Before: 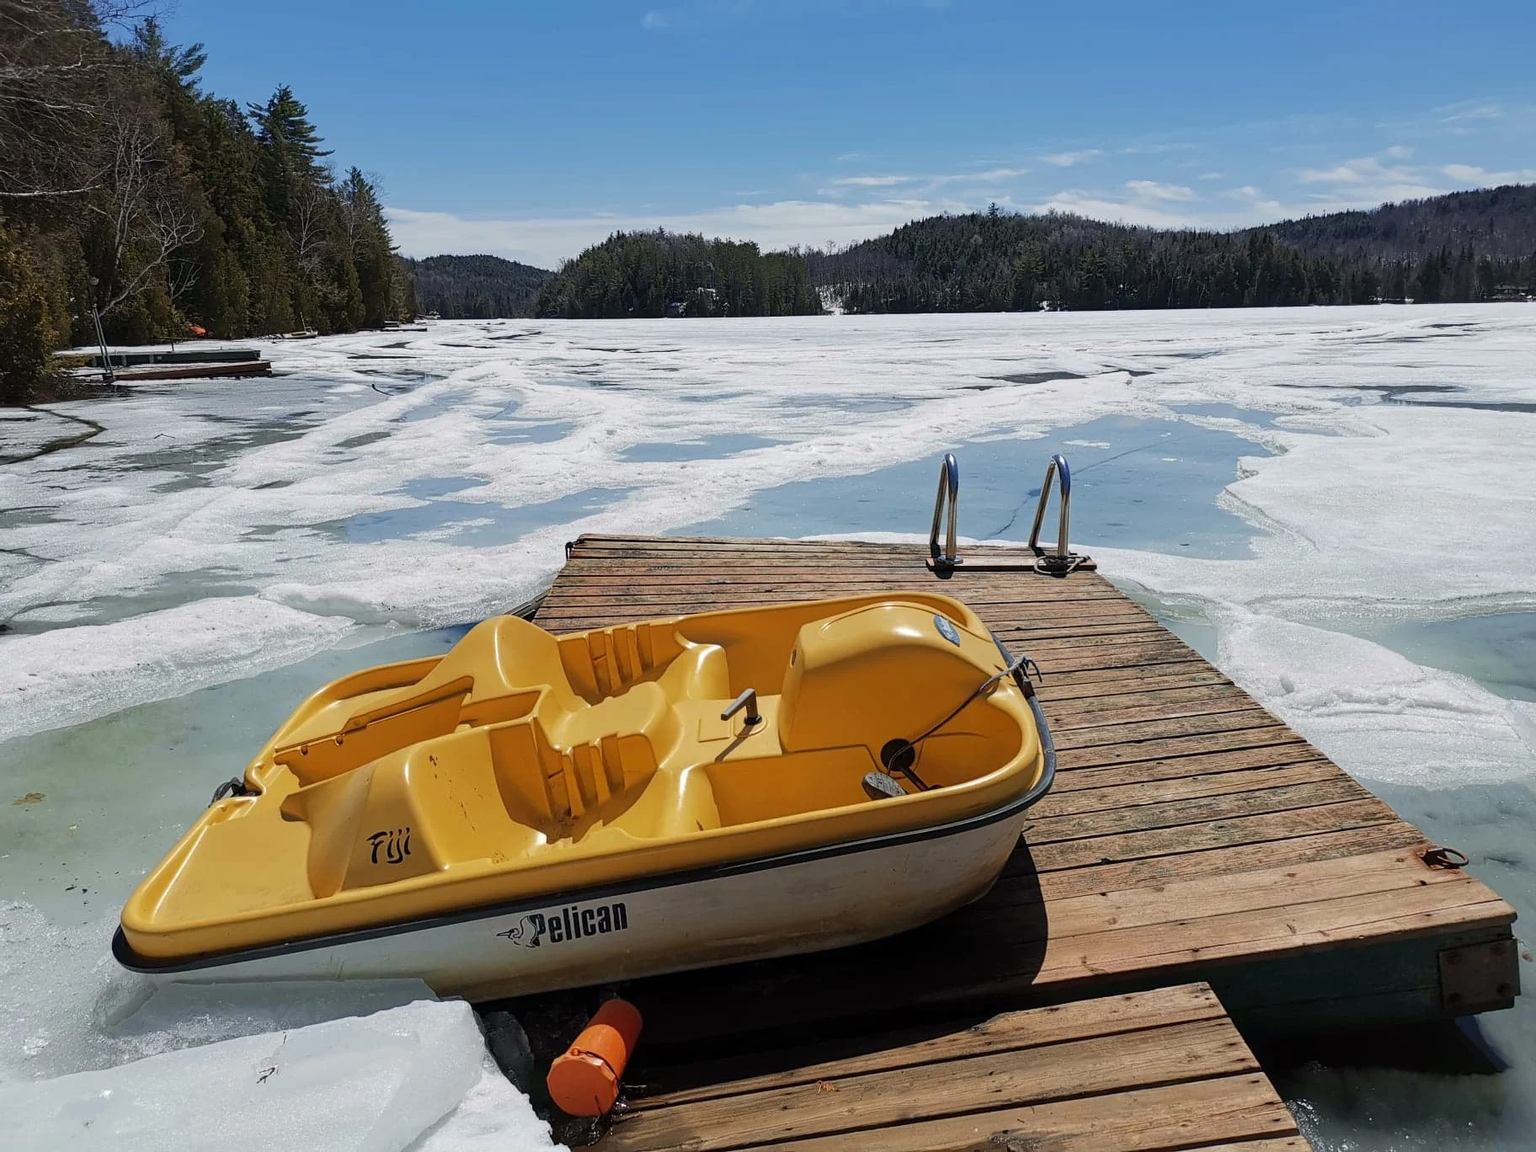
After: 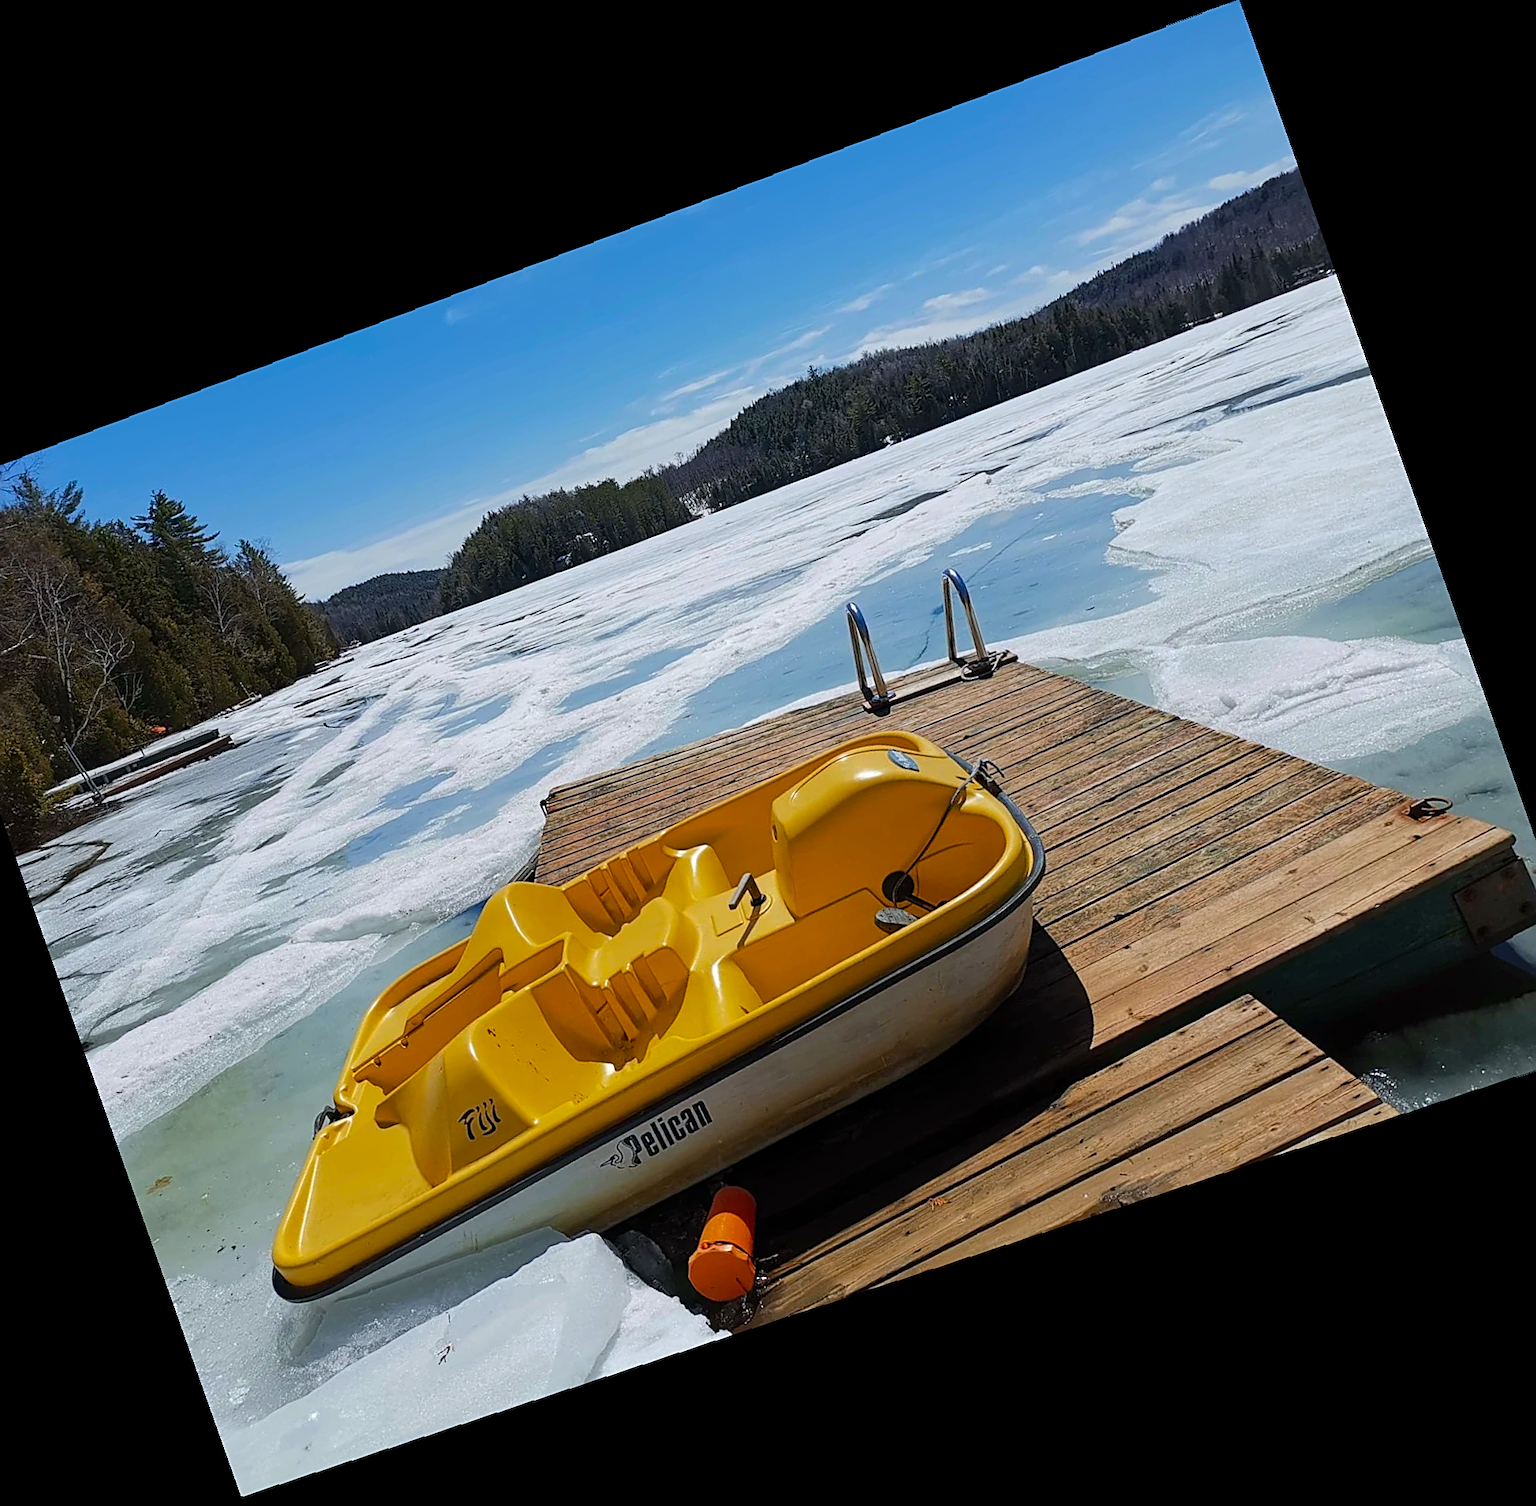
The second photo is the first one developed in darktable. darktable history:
rotate and perspective: lens shift (horizontal) -0.055, automatic cropping off
crop and rotate: angle 19.43°, left 6.812%, right 4.125%, bottom 1.087%
white balance: red 0.982, blue 1.018
color balance rgb: perceptual saturation grading › global saturation 30%, global vibrance 10%
sharpen: on, module defaults
